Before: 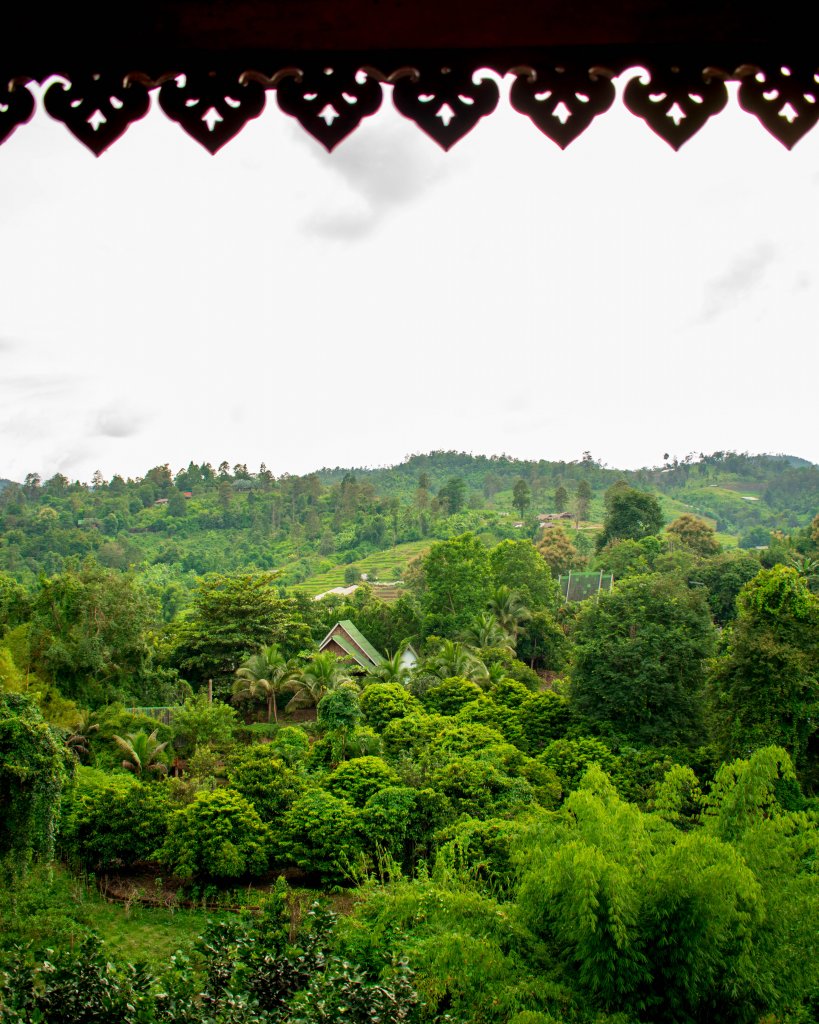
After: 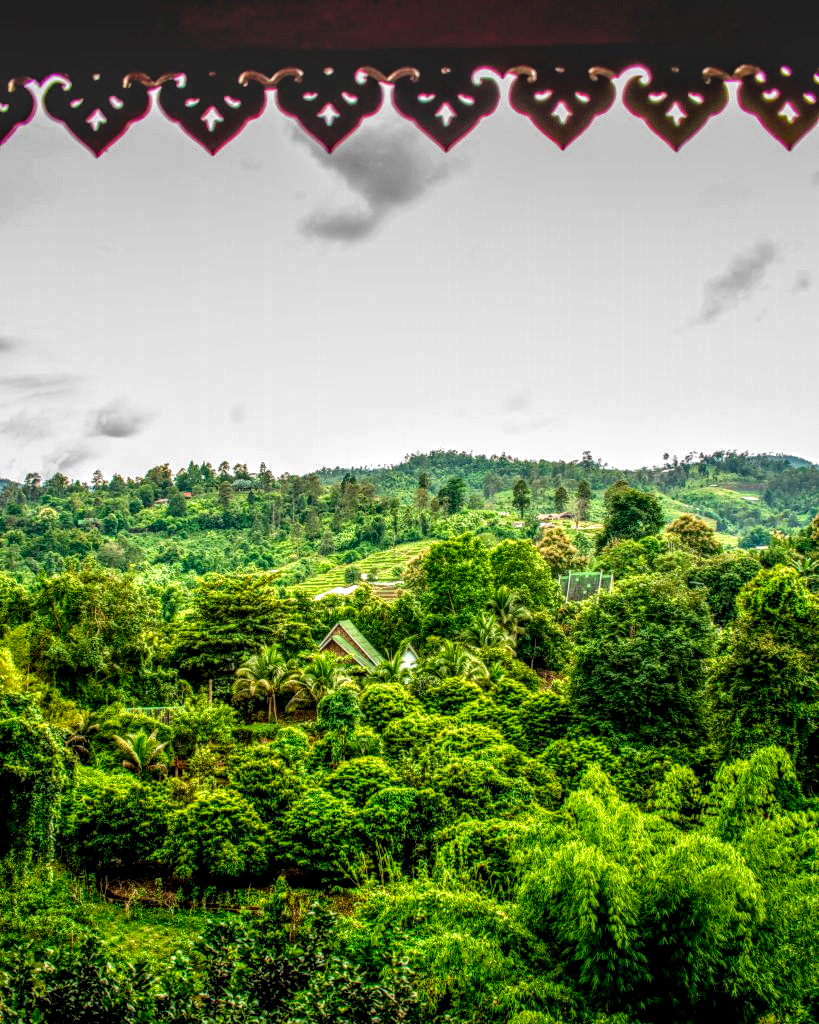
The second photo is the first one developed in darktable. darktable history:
local contrast: highlights 3%, shadows 4%, detail 299%, midtone range 0.3
velvia: strength 32.5%, mid-tones bias 0.202
